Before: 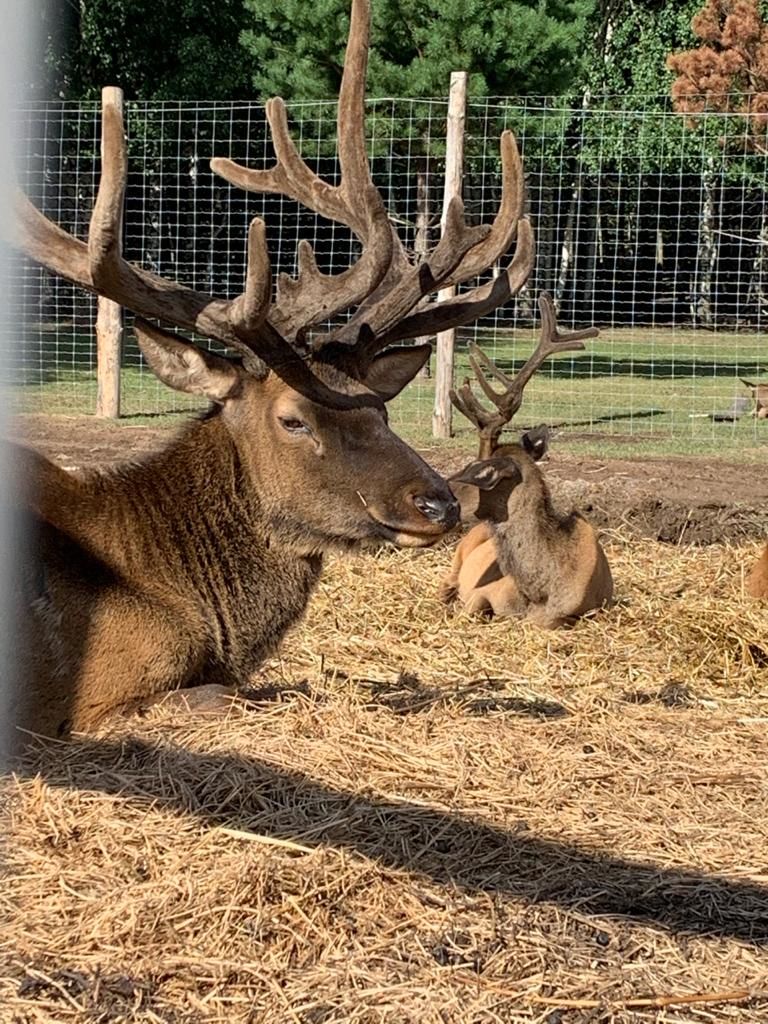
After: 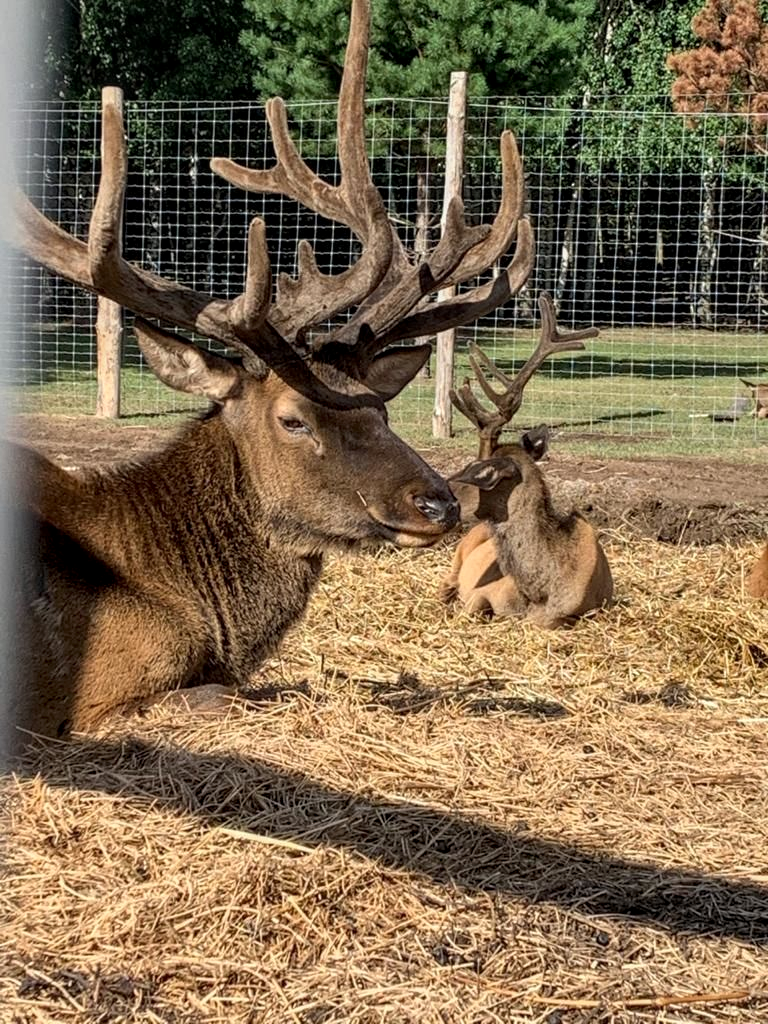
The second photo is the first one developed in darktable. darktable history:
sharpen: radius 2.883, amount 0.868, threshold 47.523
local contrast: on, module defaults
